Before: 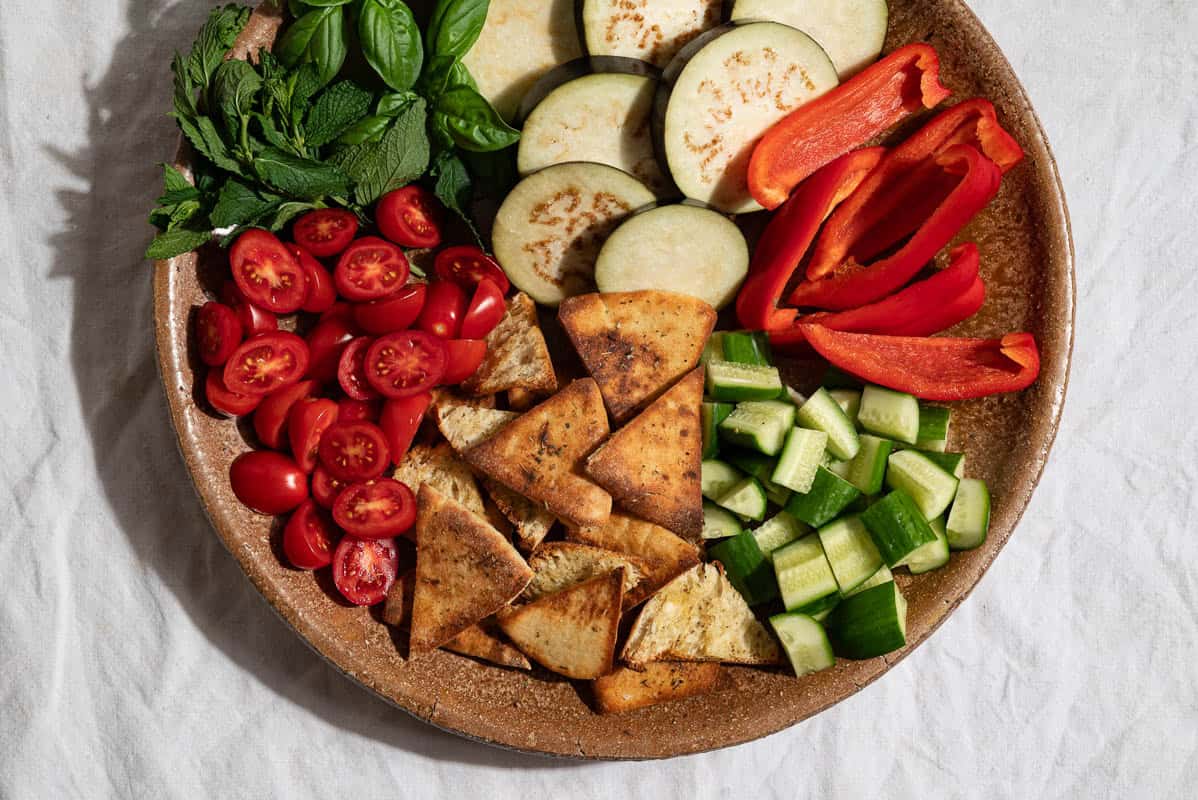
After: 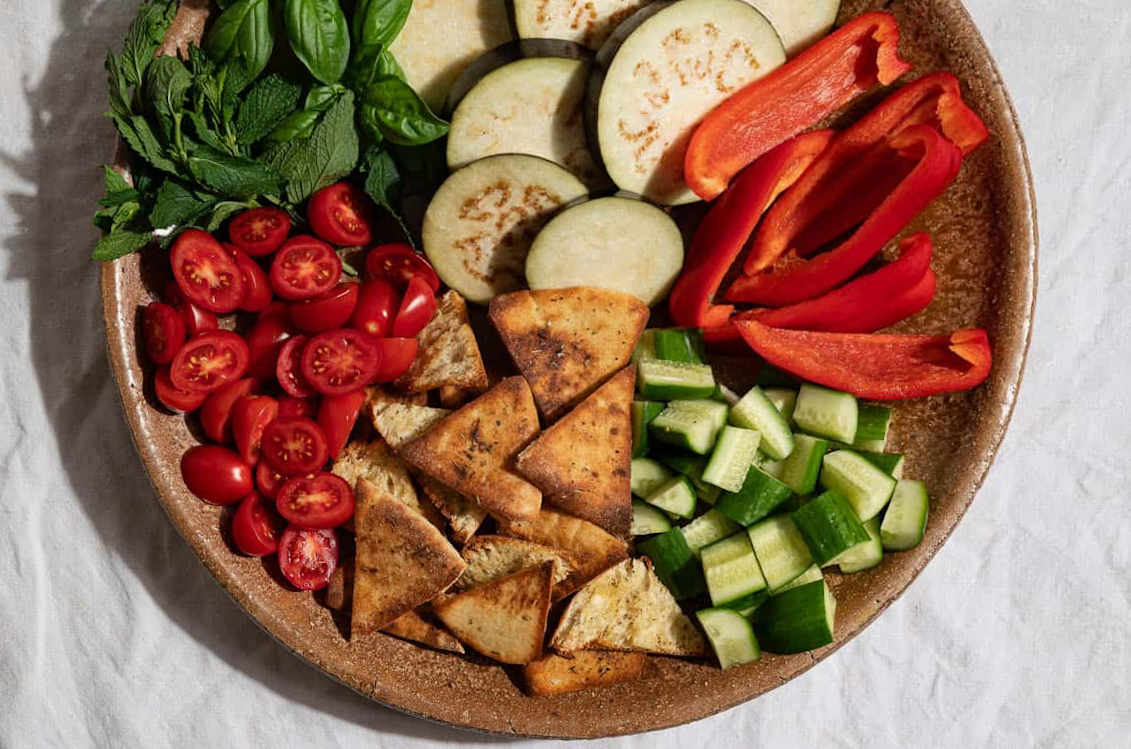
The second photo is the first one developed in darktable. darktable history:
exposure: exposure -0.072 EV, compensate highlight preservation false
rotate and perspective: rotation 0.062°, lens shift (vertical) 0.115, lens shift (horizontal) -0.133, crop left 0.047, crop right 0.94, crop top 0.061, crop bottom 0.94
